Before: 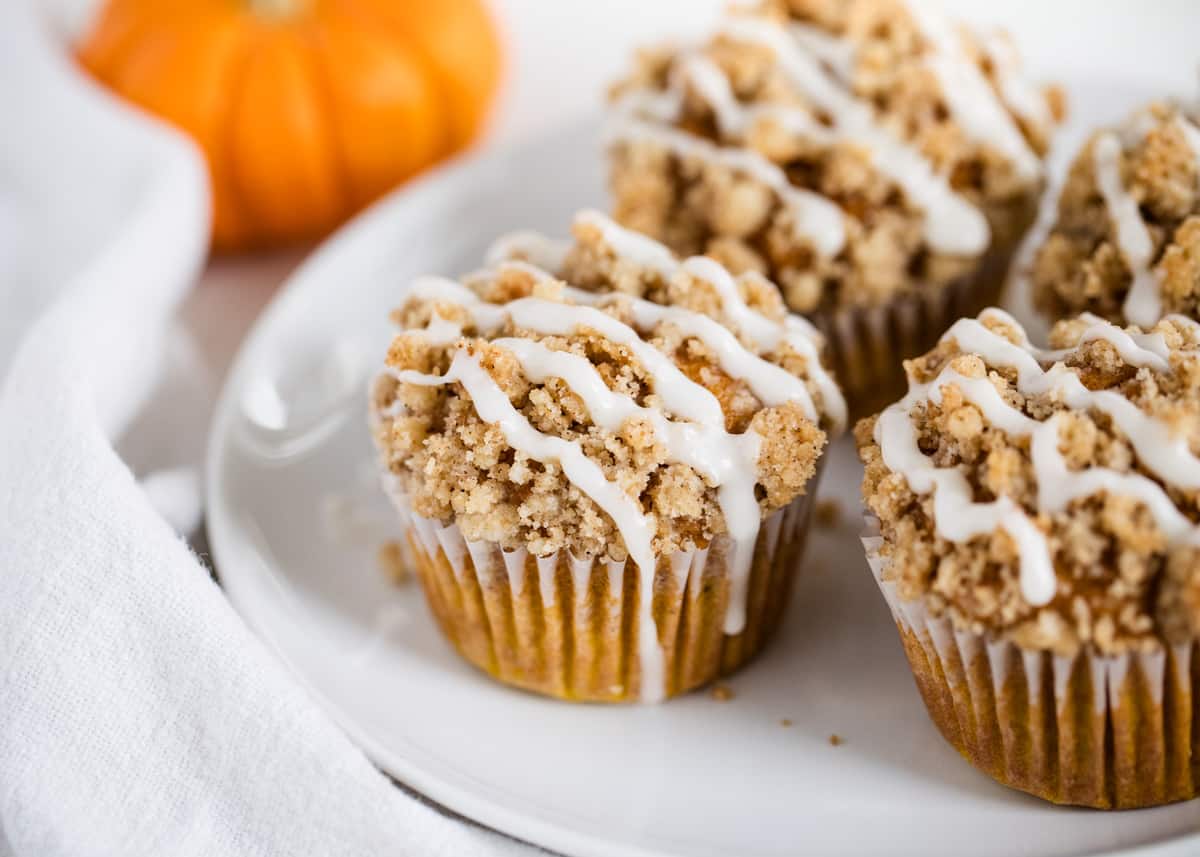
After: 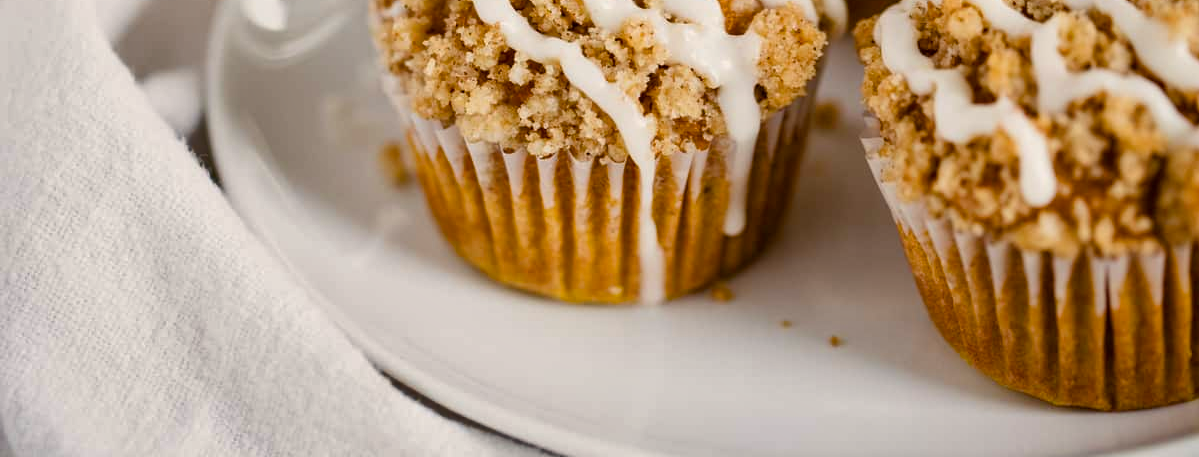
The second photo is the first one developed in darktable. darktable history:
shadows and highlights: shadows 43.43, white point adjustment -1.59, soften with gaussian
color balance rgb: linear chroma grading › shadows 31.333%, linear chroma grading › global chroma -1.923%, linear chroma grading › mid-tones 3.933%, perceptual saturation grading › global saturation 0.735%, perceptual brilliance grading › global brilliance 2.769%, perceptual brilliance grading › highlights -3.494%, perceptual brilliance grading › shadows 3.176%, global vibrance 20%
exposure: black level correction 0.002, compensate highlight preservation false
crop and rotate: top 46.621%, right 0.042%
color calibration: x 0.336, y 0.347, temperature 5412.69 K
